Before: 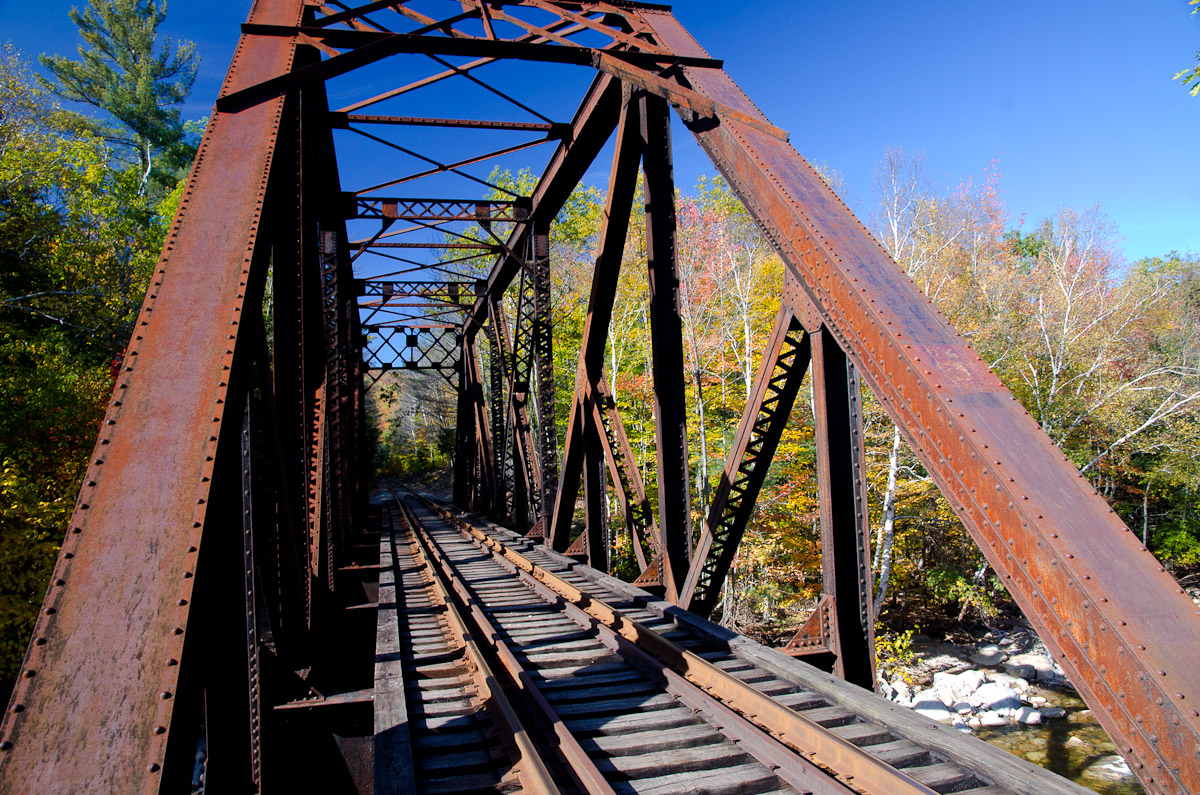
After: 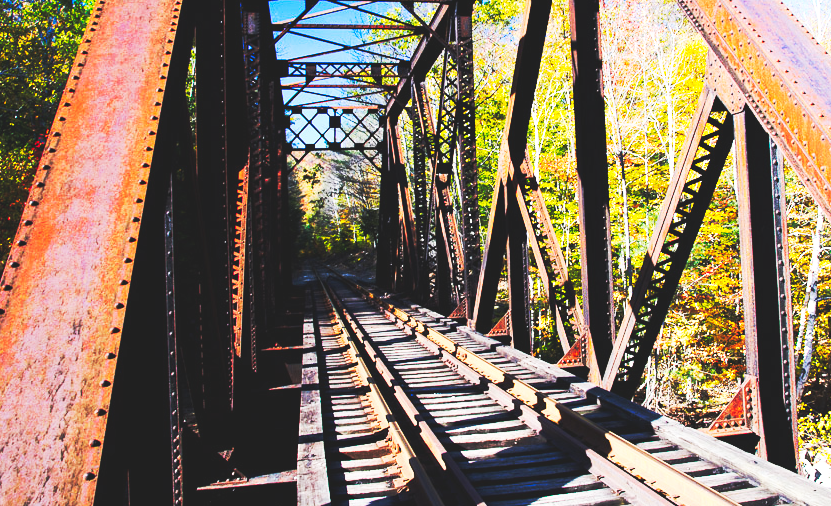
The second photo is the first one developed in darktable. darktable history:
base curve: curves: ch0 [(0, 0.015) (0.085, 0.116) (0.134, 0.298) (0.19, 0.545) (0.296, 0.764) (0.599, 0.982) (1, 1)], preserve colors none
crop: left 6.488%, top 27.668%, right 24.183%, bottom 8.656%
